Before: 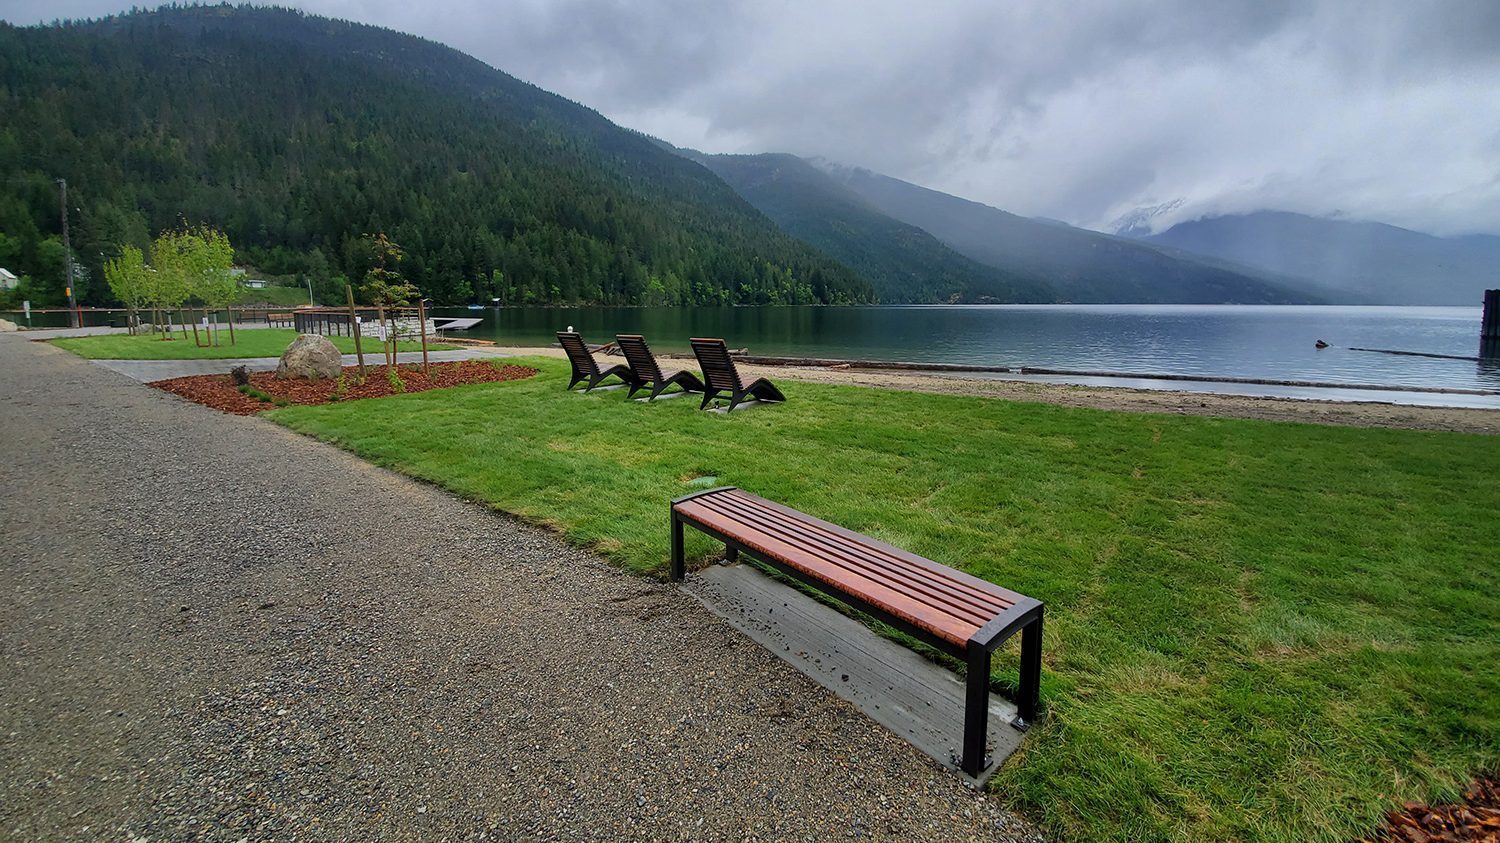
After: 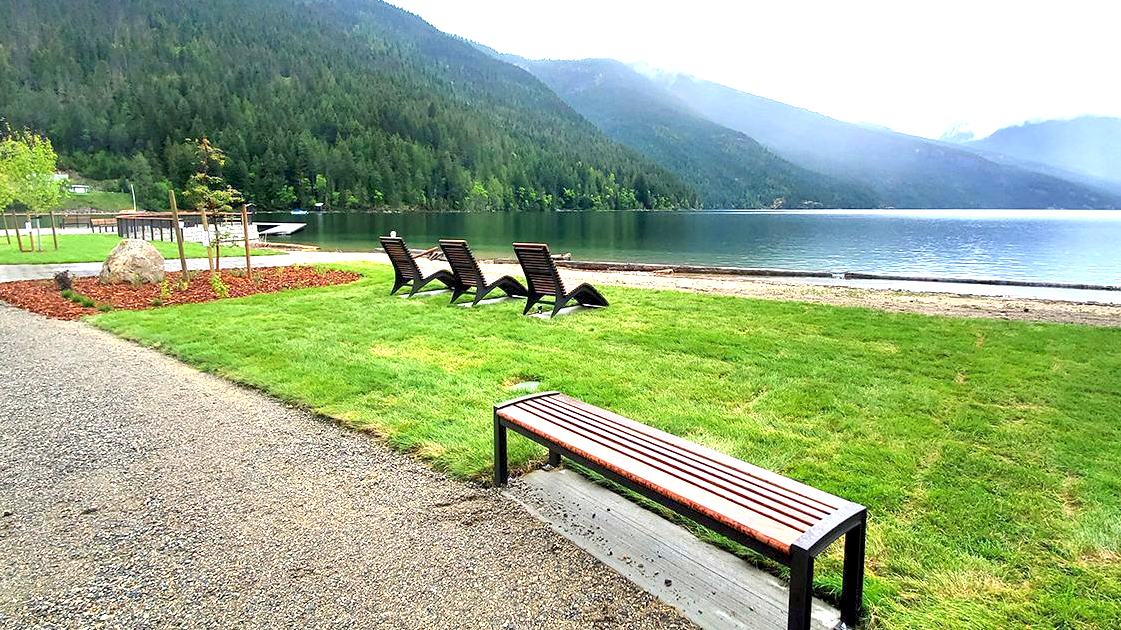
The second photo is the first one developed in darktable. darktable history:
white balance: red 1.009, blue 0.985
exposure: black level correction 0.001, exposure 1.84 EV, compensate highlight preservation false
crop and rotate: left 11.831%, top 11.346%, right 13.429%, bottom 13.899%
